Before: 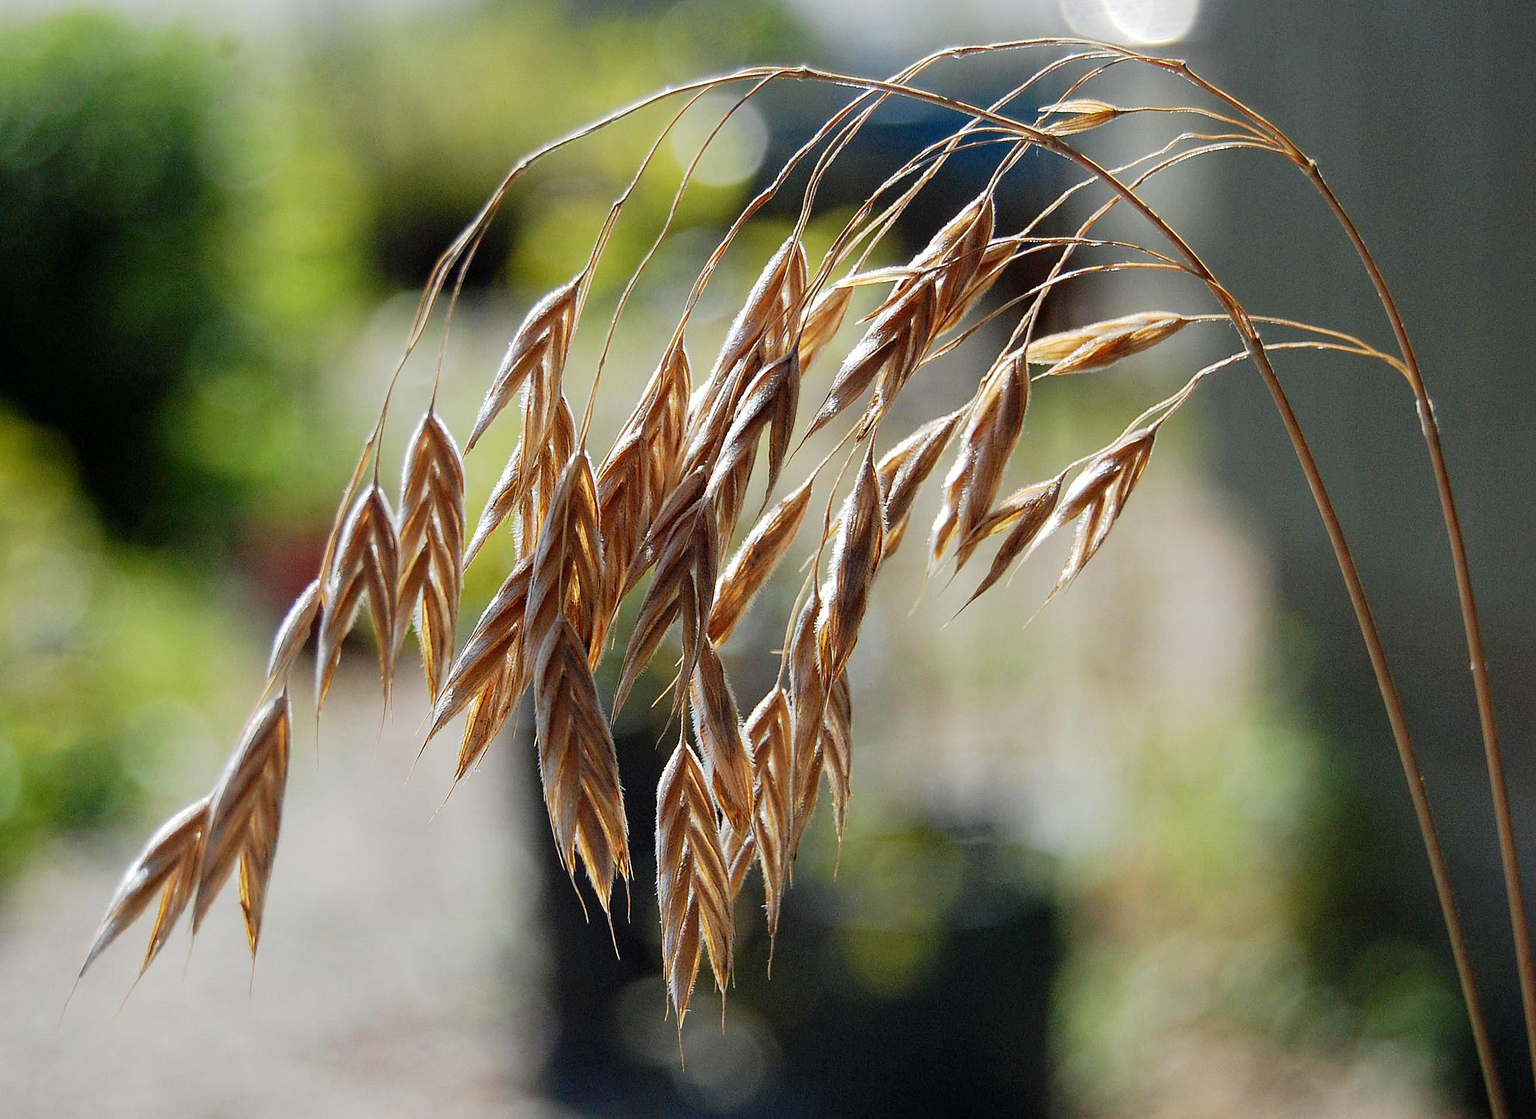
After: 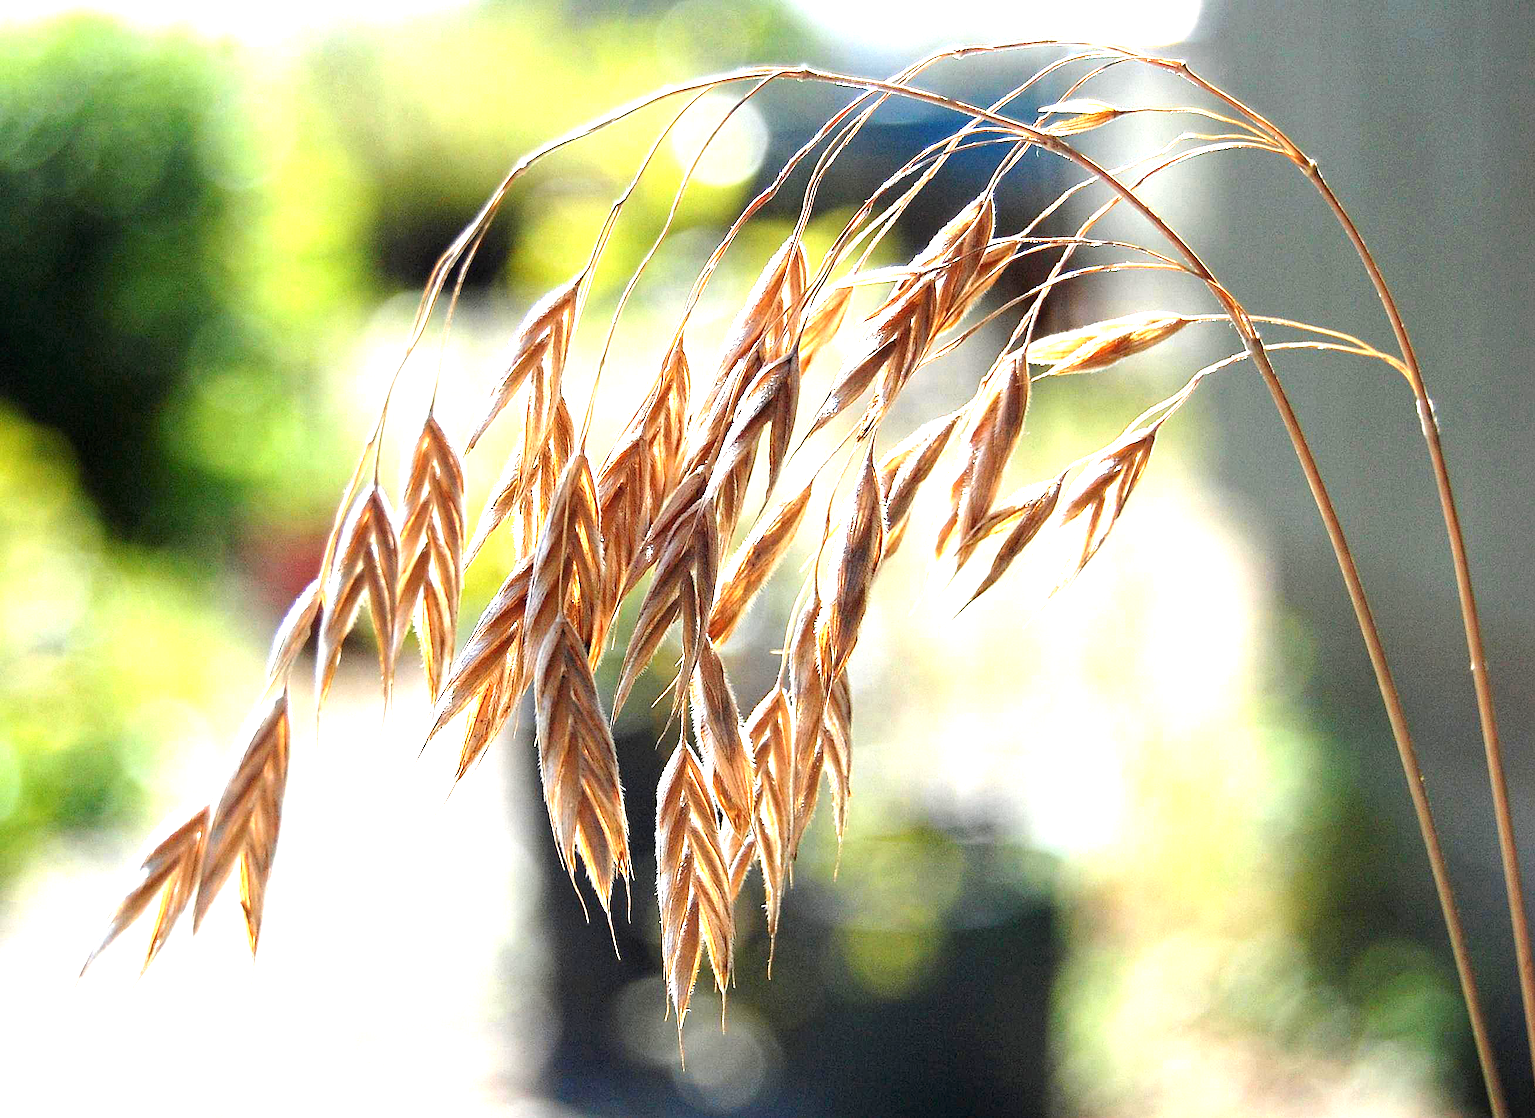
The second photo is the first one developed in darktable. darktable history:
exposure: black level correction 0, exposure 1.592 EV, compensate highlight preservation false
